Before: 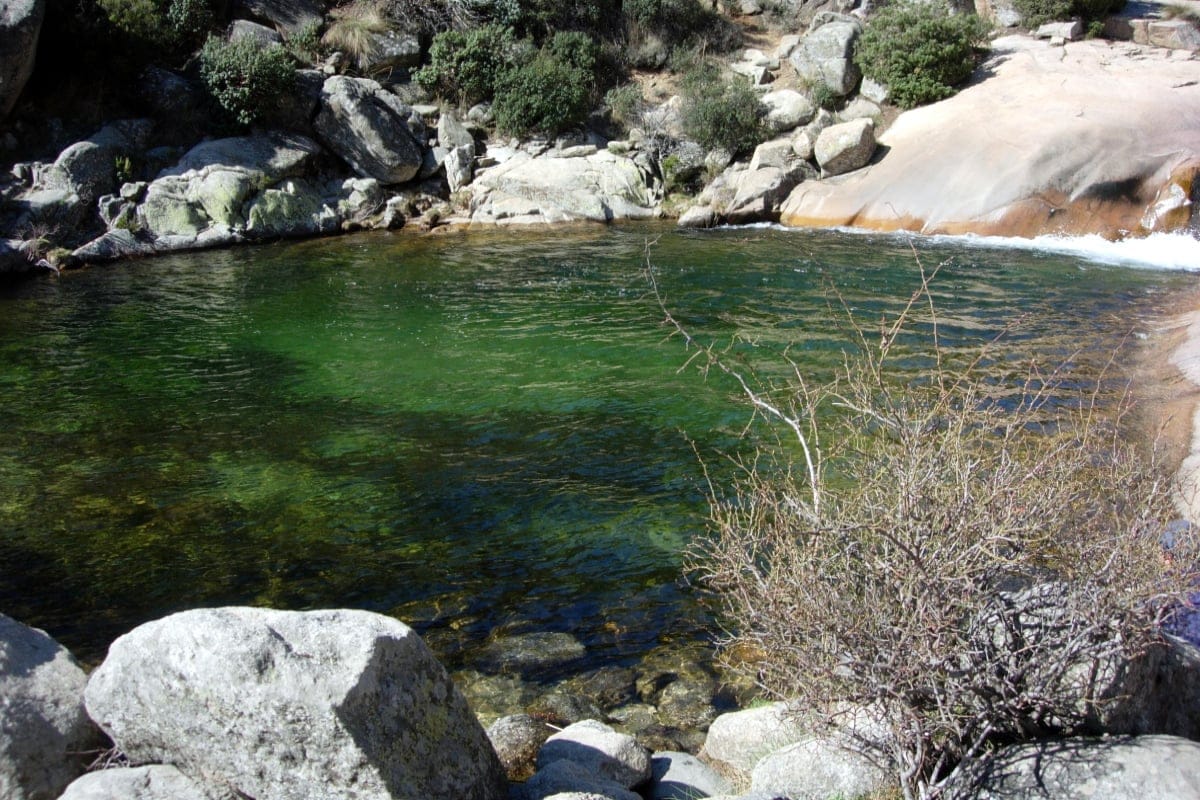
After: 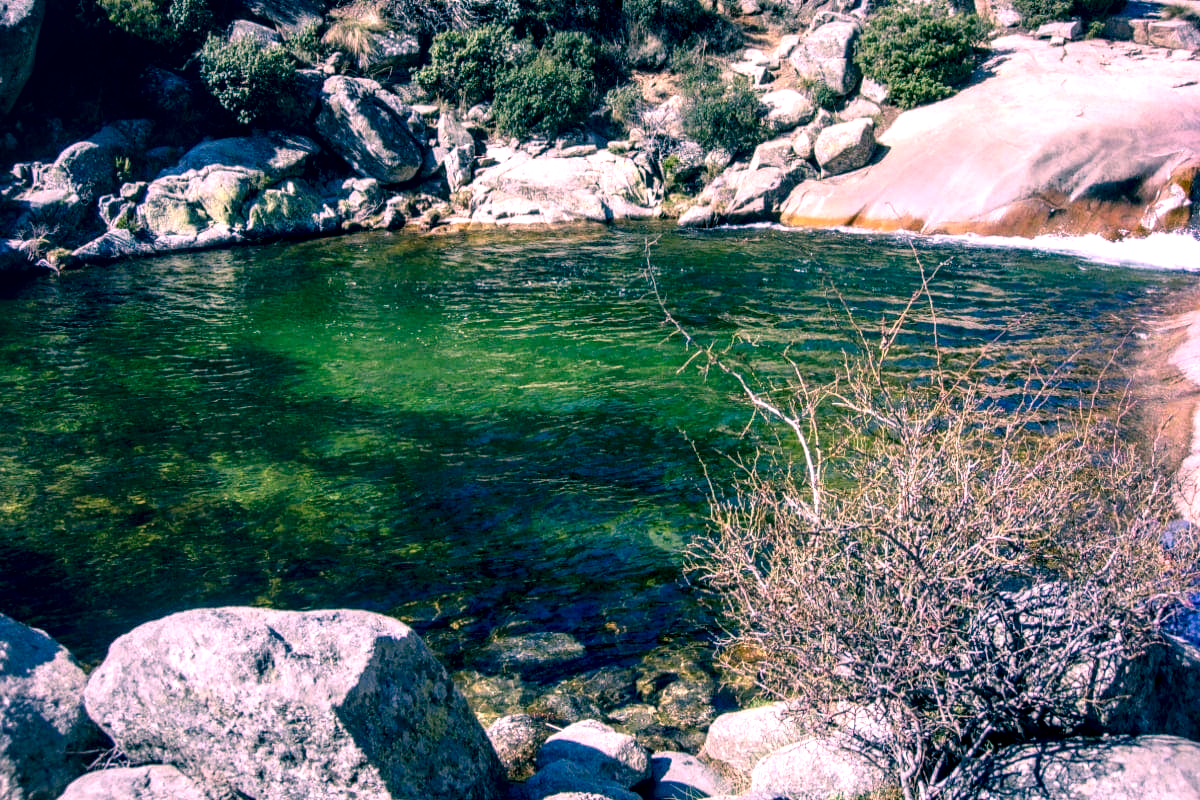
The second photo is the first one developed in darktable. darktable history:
local contrast: highlights 19%, detail 186%
color correction: highlights a* 17.03, highlights b* 0.205, shadows a* -15.38, shadows b* -14.56, saturation 1.5
